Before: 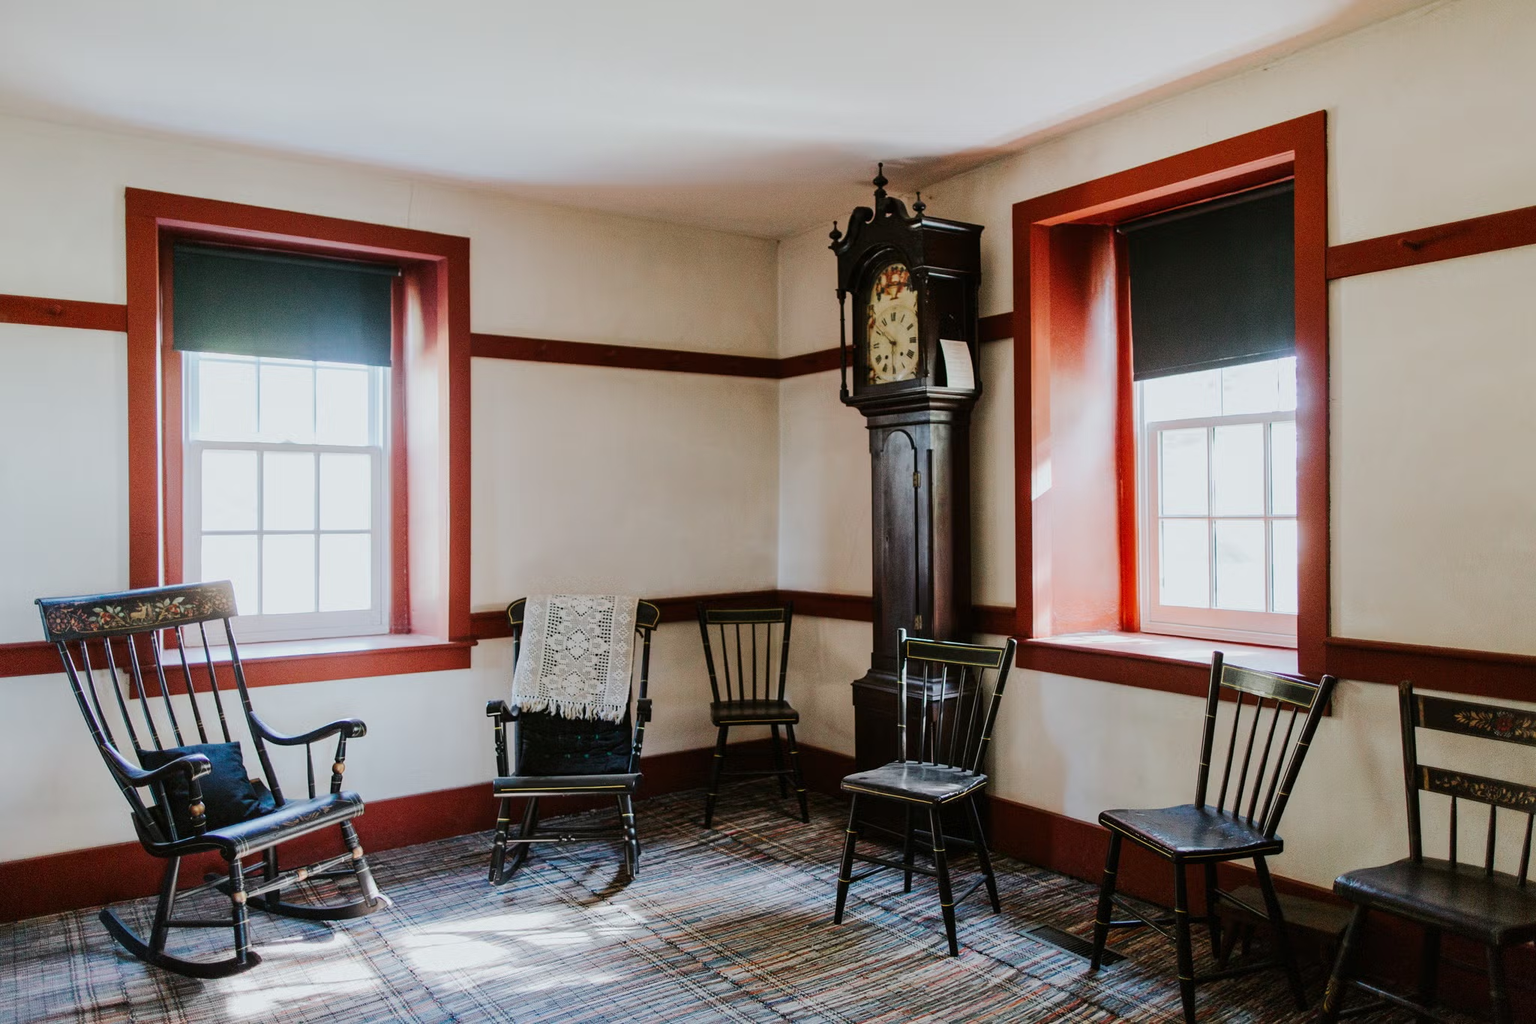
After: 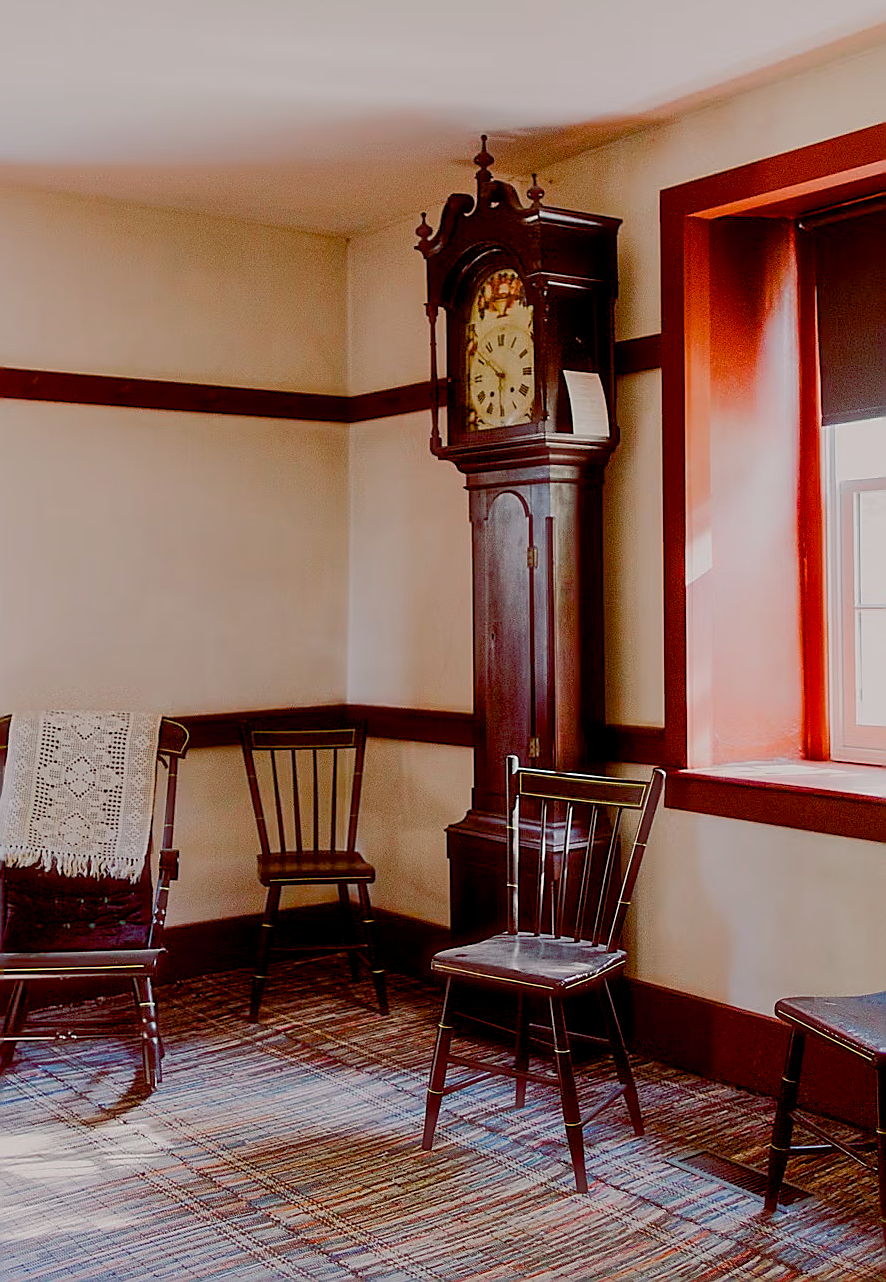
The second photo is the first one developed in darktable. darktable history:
color balance rgb: highlights gain › chroma 1.745%, highlights gain › hue 57.48°, global offset › luminance -0.19%, global offset › chroma 0.274%, linear chroma grading › global chroma 9.76%, perceptual saturation grading › global saturation 20%, perceptual saturation grading › highlights -24.873%, perceptual saturation grading › shadows 49.728%, contrast -20.34%
crop: left 33.73%, top 6.015%, right 22.999%
sharpen: radius 1.419, amount 1.251, threshold 0.615
haze removal: strength -0.104, compatibility mode true, adaptive false
